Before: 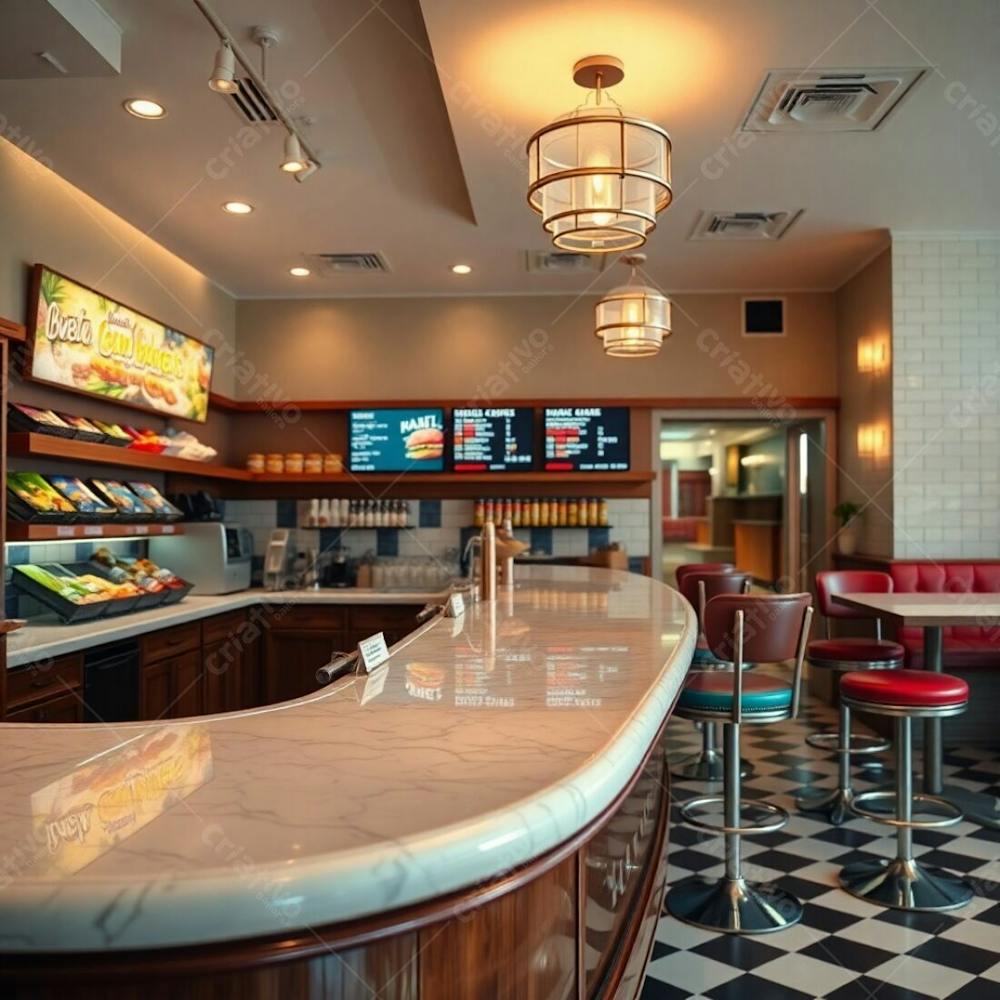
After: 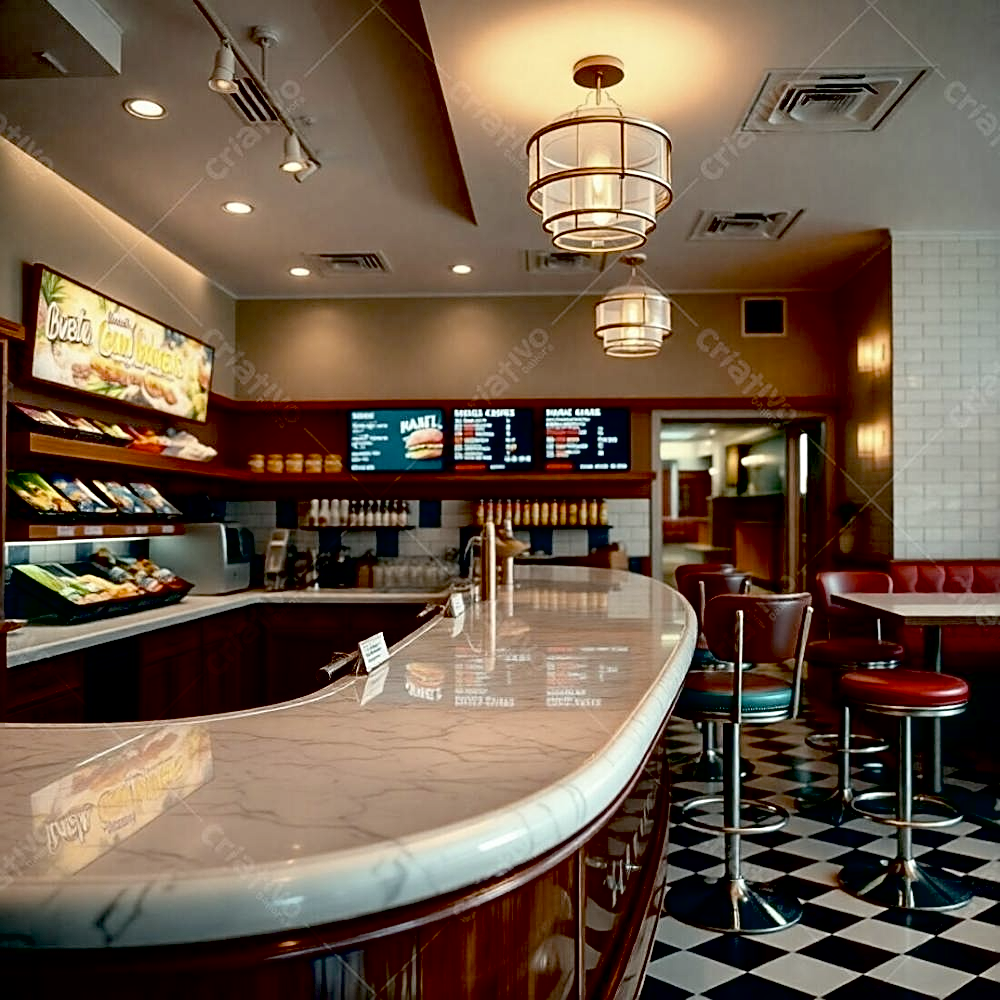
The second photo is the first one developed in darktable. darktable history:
exposure: black level correction 0.049, exposure 0.012 EV, compensate highlight preservation false
contrast brightness saturation: contrast 0.104, saturation -0.364
sharpen: on, module defaults
